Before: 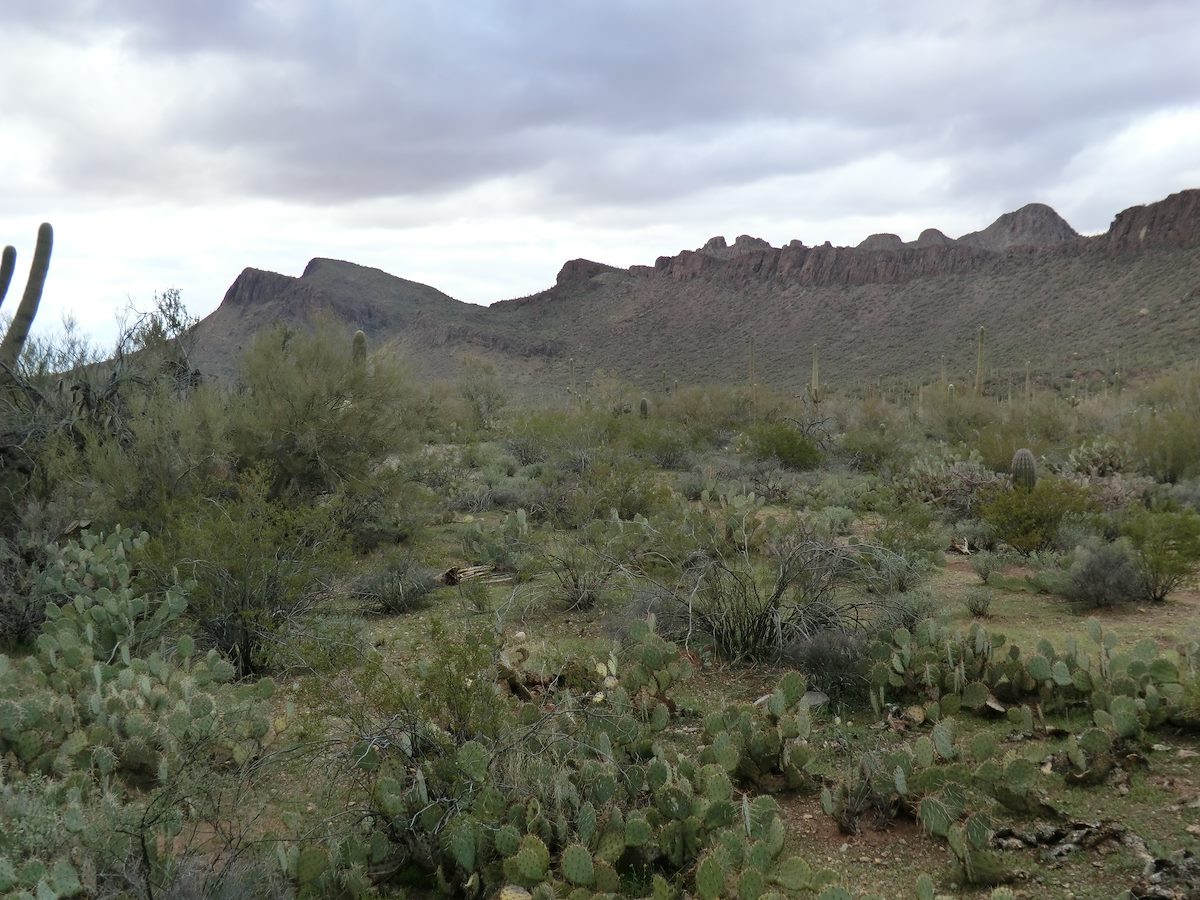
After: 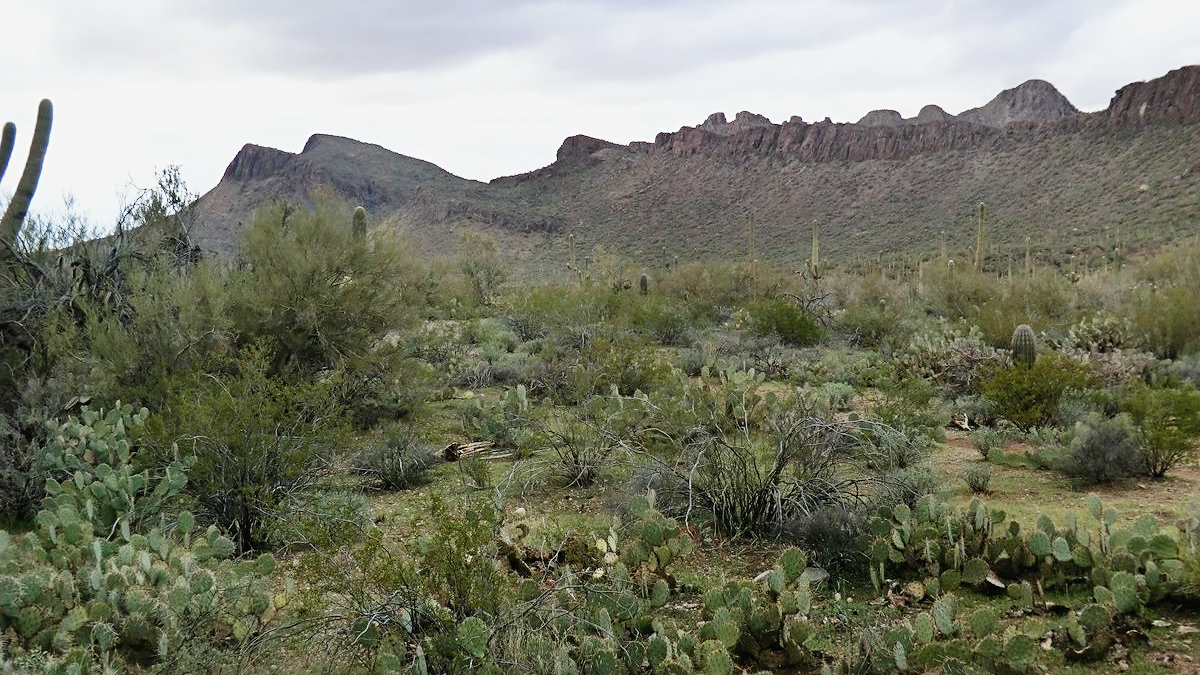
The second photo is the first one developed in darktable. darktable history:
sharpen: radius 2.492, amount 0.319
crop: top 13.806%, bottom 11.143%
tone curve: curves: ch0 [(0, 0.012) (0.031, 0.02) (0.12, 0.083) (0.193, 0.171) (0.277, 0.279) (0.45, 0.52) (0.568, 0.676) (0.678, 0.777) (0.875, 0.92) (1, 0.965)]; ch1 [(0, 0) (0.243, 0.245) (0.402, 0.41) (0.493, 0.486) (0.508, 0.507) (0.531, 0.53) (0.551, 0.564) (0.646, 0.672) (0.694, 0.732) (1, 1)]; ch2 [(0, 0) (0.249, 0.216) (0.356, 0.343) (0.424, 0.442) (0.476, 0.482) (0.498, 0.502) (0.517, 0.517) (0.532, 0.545) (0.562, 0.575) (0.614, 0.644) (0.706, 0.748) (0.808, 0.809) (0.991, 0.968)], preserve colors none
